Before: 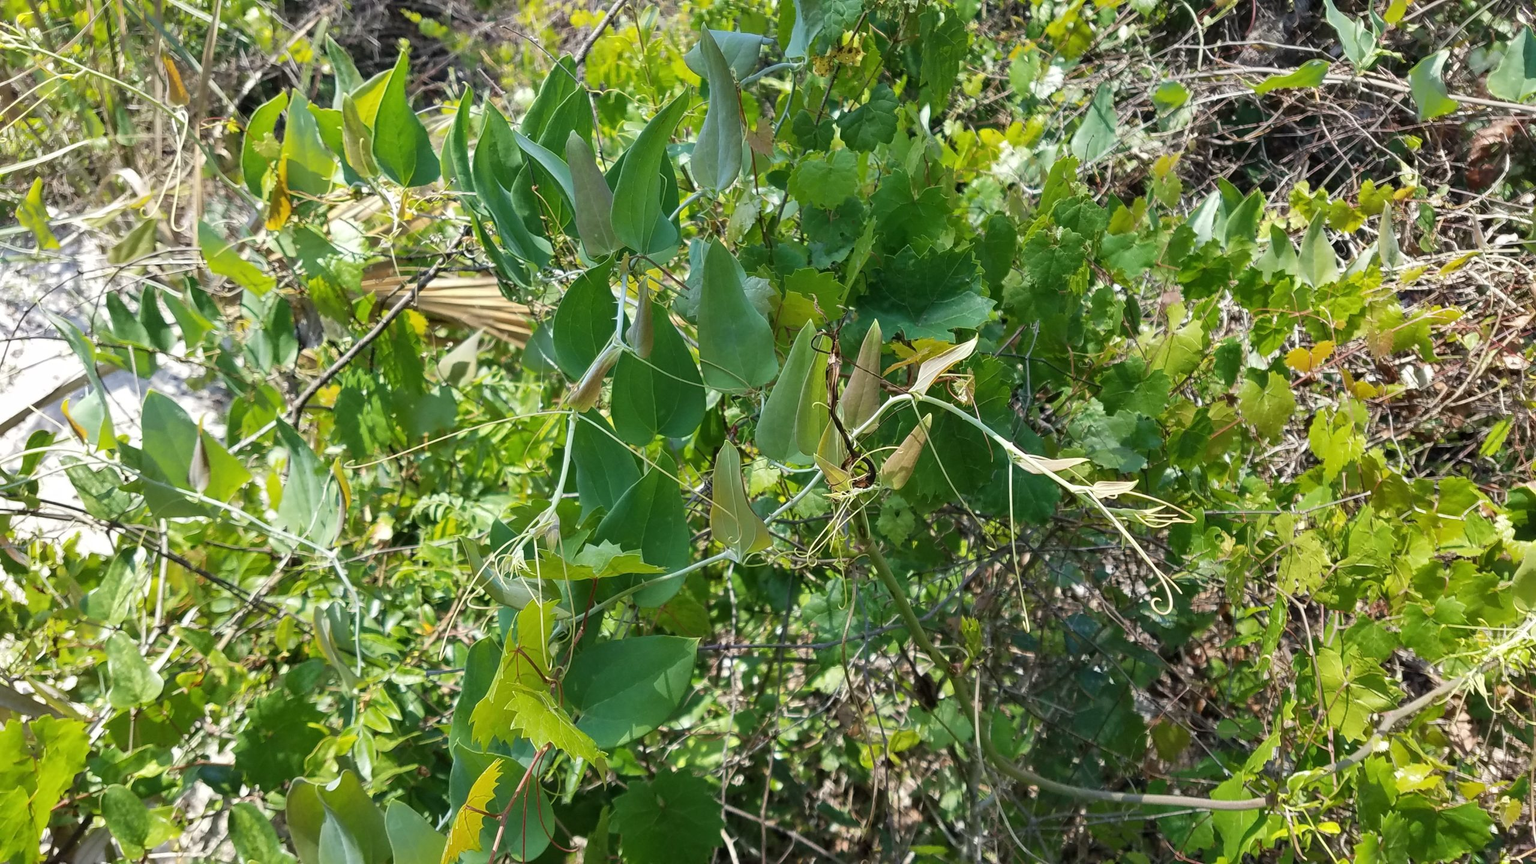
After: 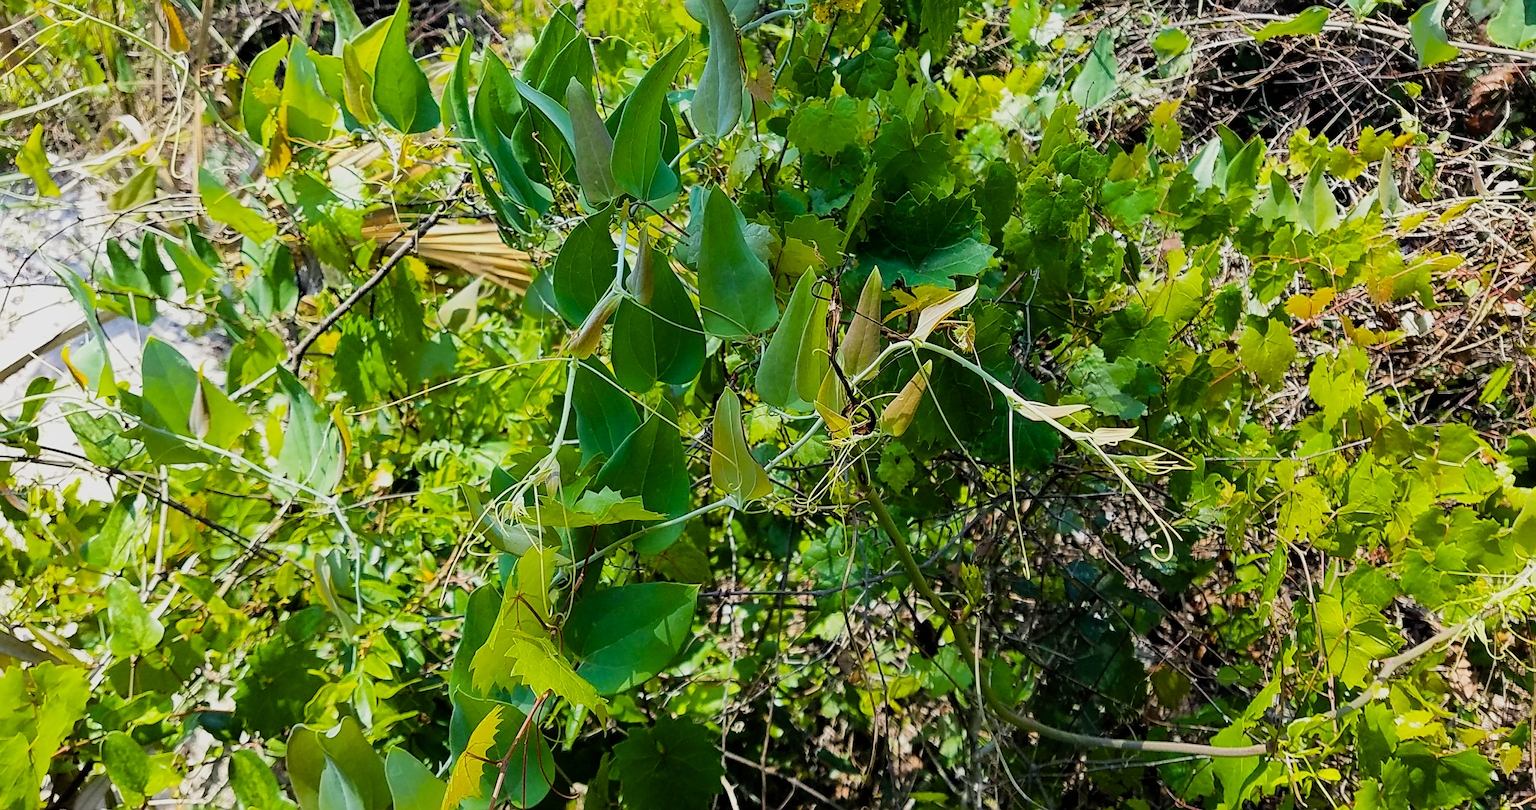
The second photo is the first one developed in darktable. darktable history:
contrast equalizer: y [[0.5, 0.488, 0.462, 0.461, 0.491, 0.5], [0.5 ×6], [0.5 ×6], [0 ×6], [0 ×6]]
sharpen: on, module defaults
crop and rotate: top 6.25%
color balance rgb: linear chroma grading › global chroma 15%, perceptual saturation grading › global saturation 30%
filmic rgb: black relative exposure -5 EV, hardness 2.88, contrast 1.4, highlights saturation mix -30%
